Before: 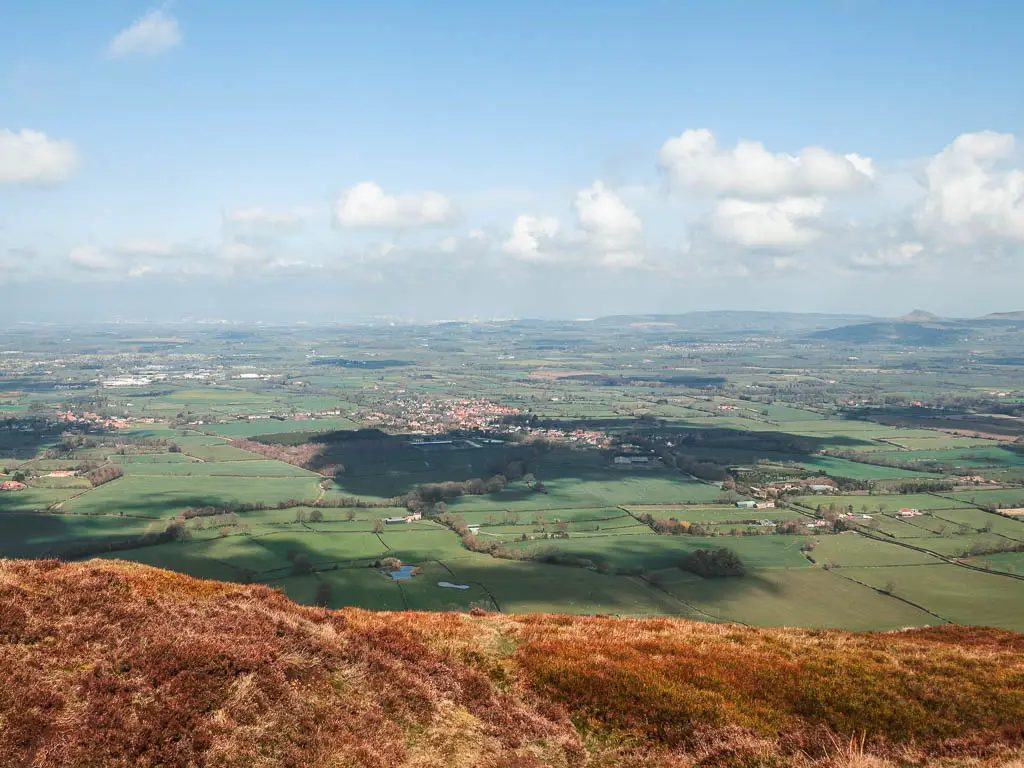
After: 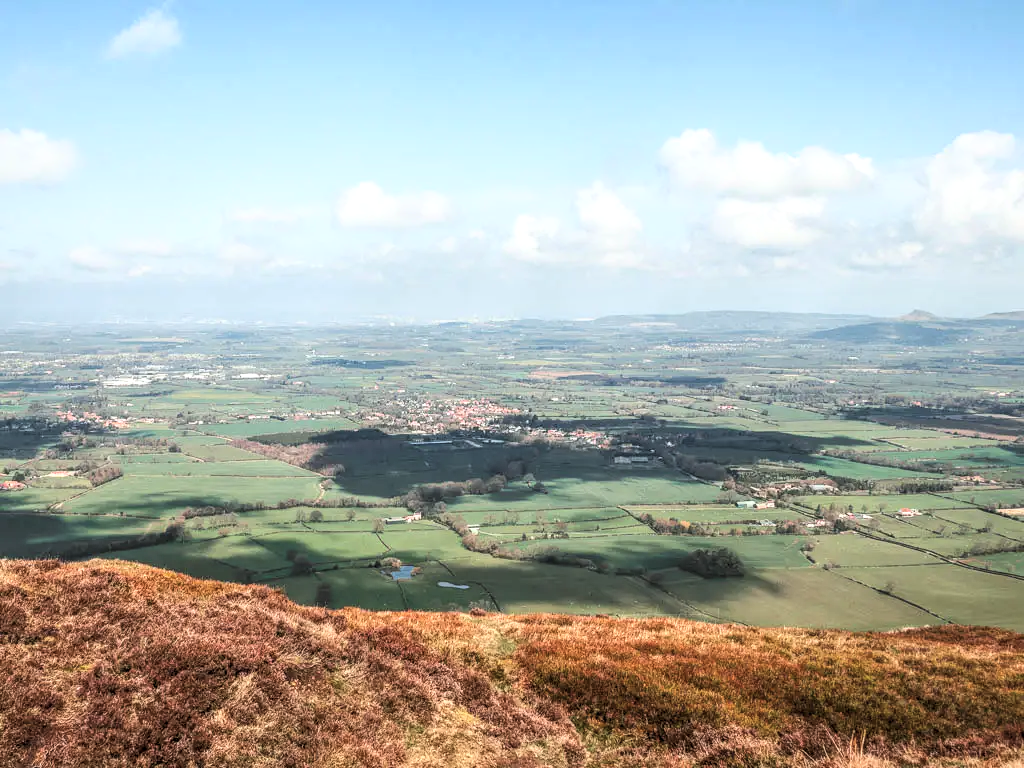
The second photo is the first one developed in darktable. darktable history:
tone curve: curves: ch0 [(0, 0) (0.003, 0.004) (0.011, 0.008) (0.025, 0.012) (0.044, 0.02) (0.069, 0.028) (0.1, 0.034) (0.136, 0.059) (0.177, 0.1) (0.224, 0.151) (0.277, 0.203) (0.335, 0.266) (0.399, 0.344) (0.468, 0.414) (0.543, 0.507) (0.623, 0.602) (0.709, 0.704) (0.801, 0.804) (0.898, 0.927) (1, 1)], color space Lab, linked channels, preserve colors none
contrast brightness saturation: contrast 0.136, brightness 0.218
local contrast: on, module defaults
